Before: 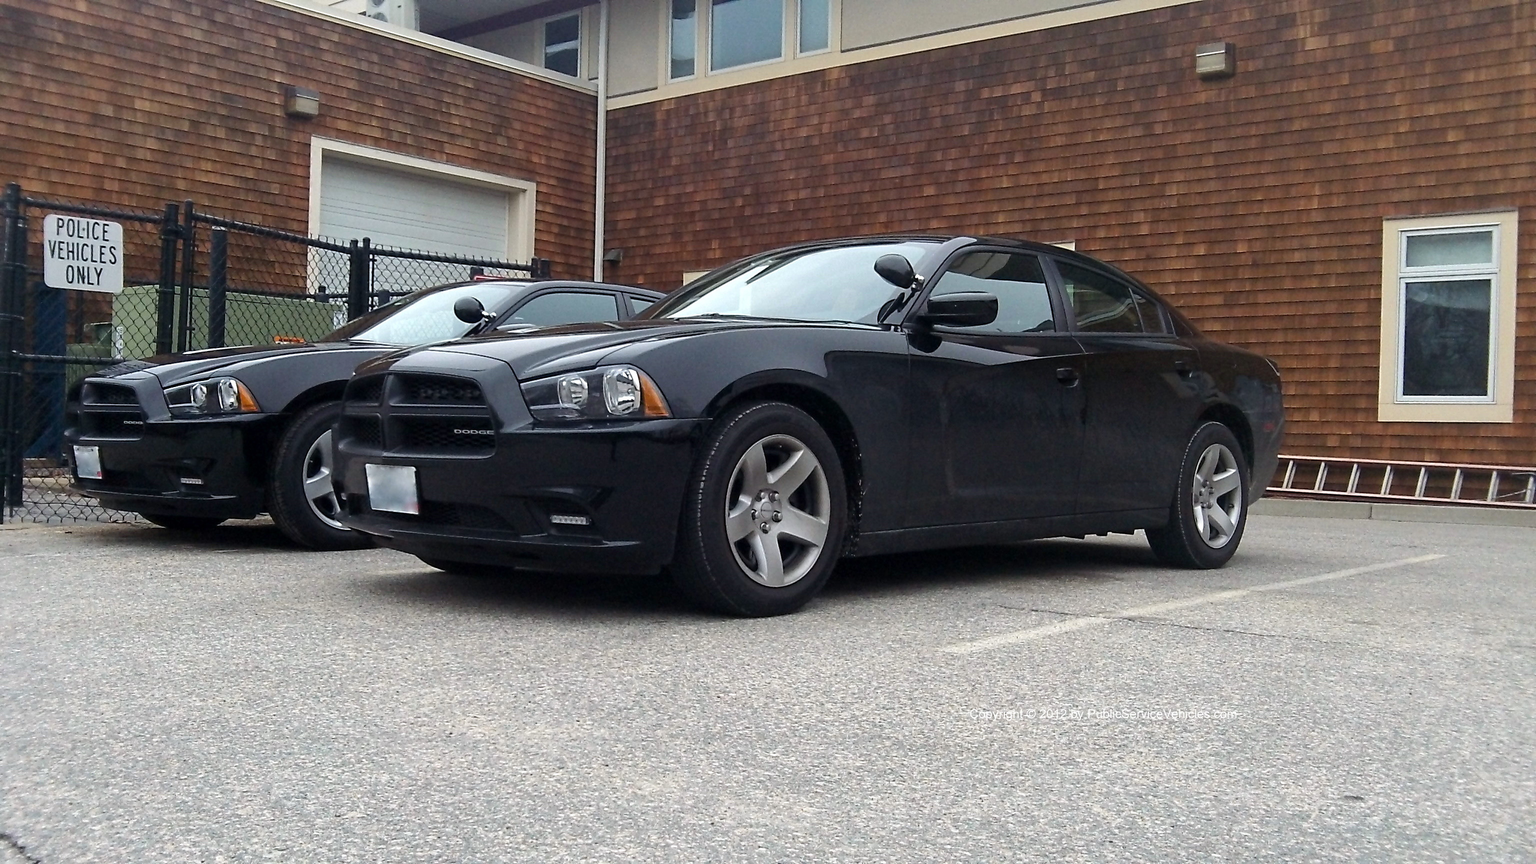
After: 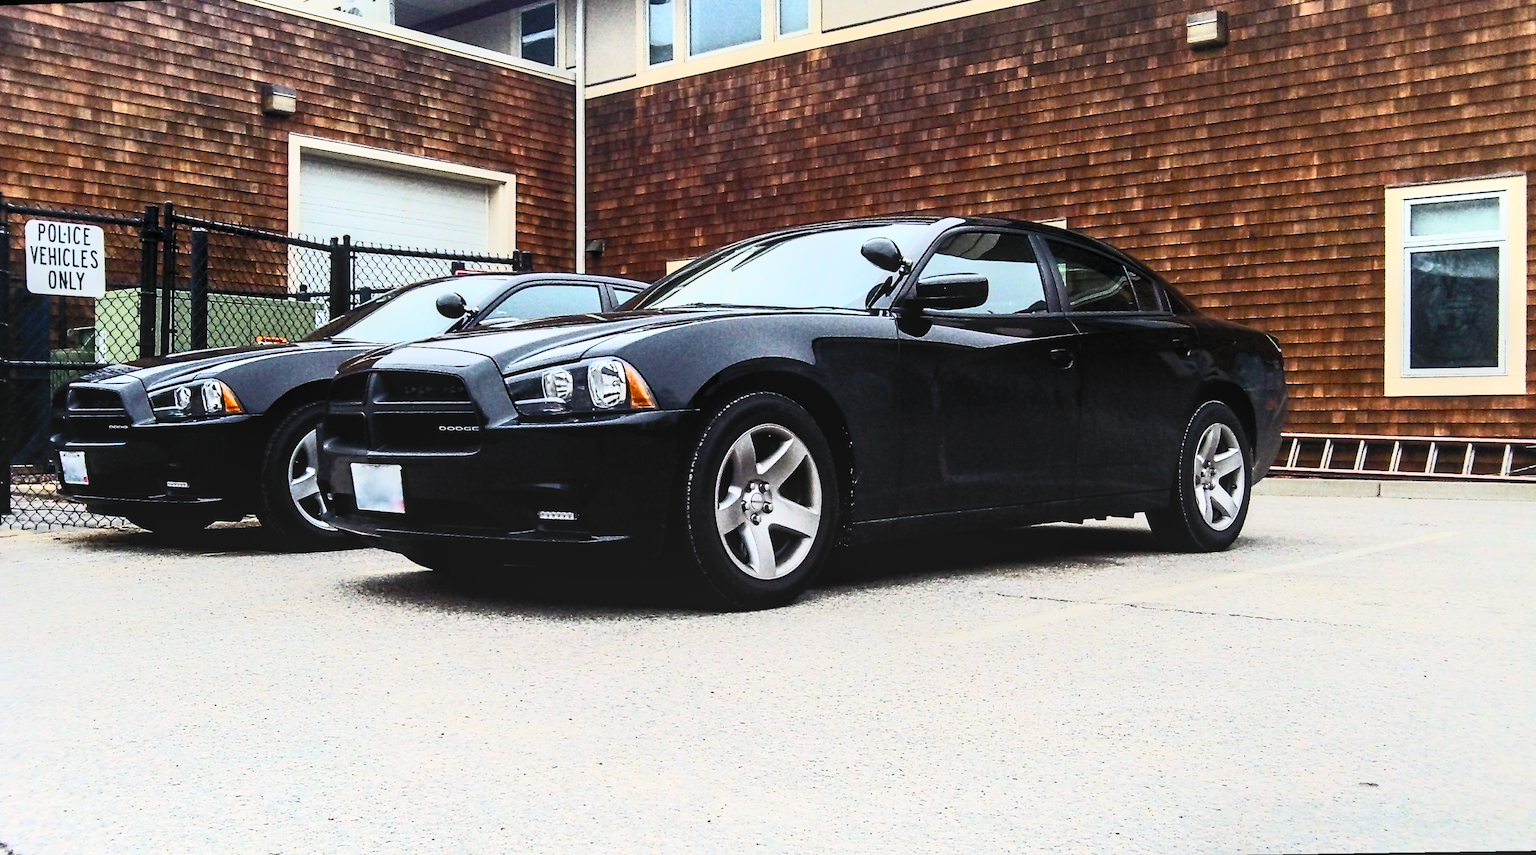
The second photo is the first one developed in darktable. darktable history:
contrast brightness saturation: contrast 0.83, brightness 0.59, saturation 0.59
filmic rgb: black relative exposure -5 EV, hardness 2.88, contrast 1.1, highlights saturation mix -20%
rotate and perspective: rotation -1.32°, lens shift (horizontal) -0.031, crop left 0.015, crop right 0.985, crop top 0.047, crop bottom 0.982
local contrast: on, module defaults
